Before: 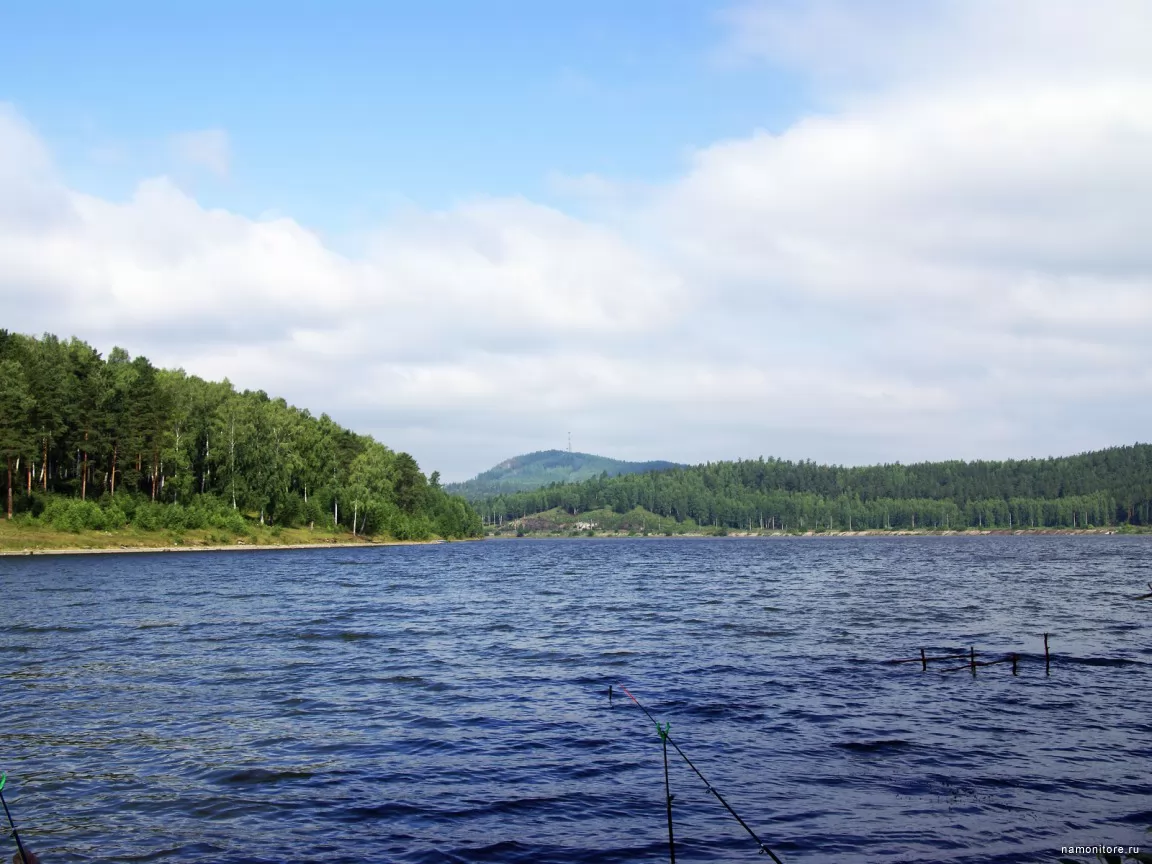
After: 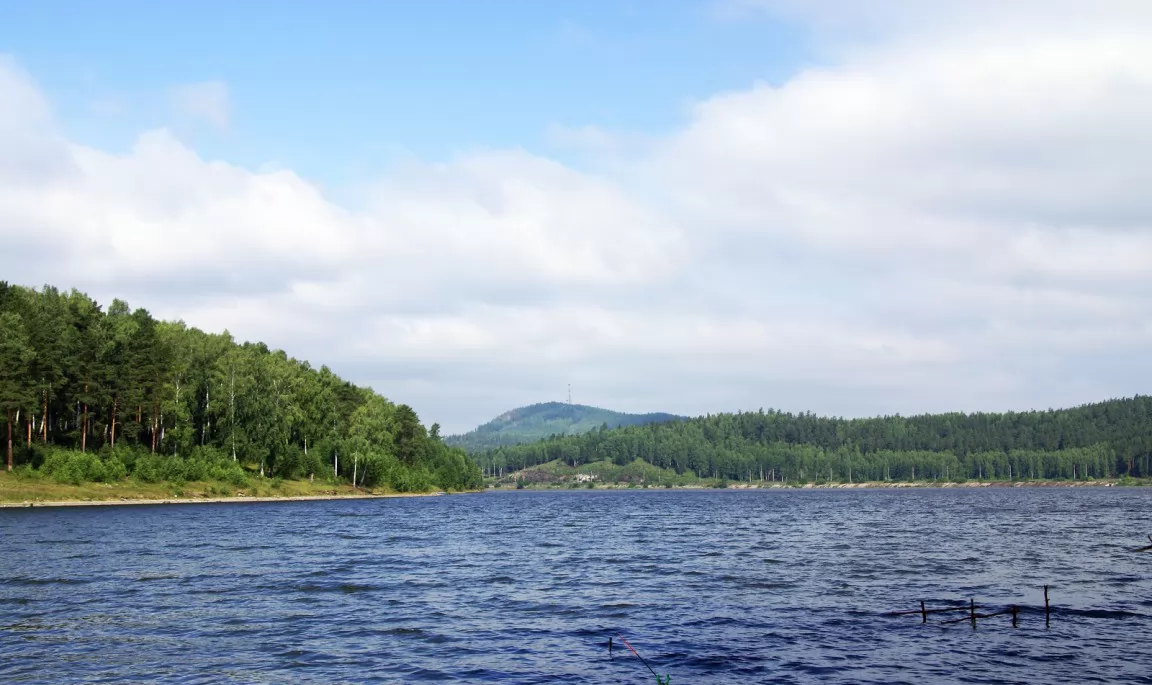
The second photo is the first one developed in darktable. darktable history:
crop and rotate: top 5.668%, bottom 14.992%
contrast equalizer: octaves 7, y [[0.524 ×6], [0.512 ×6], [0.379 ×6], [0 ×6], [0 ×6]], mix 0.164
